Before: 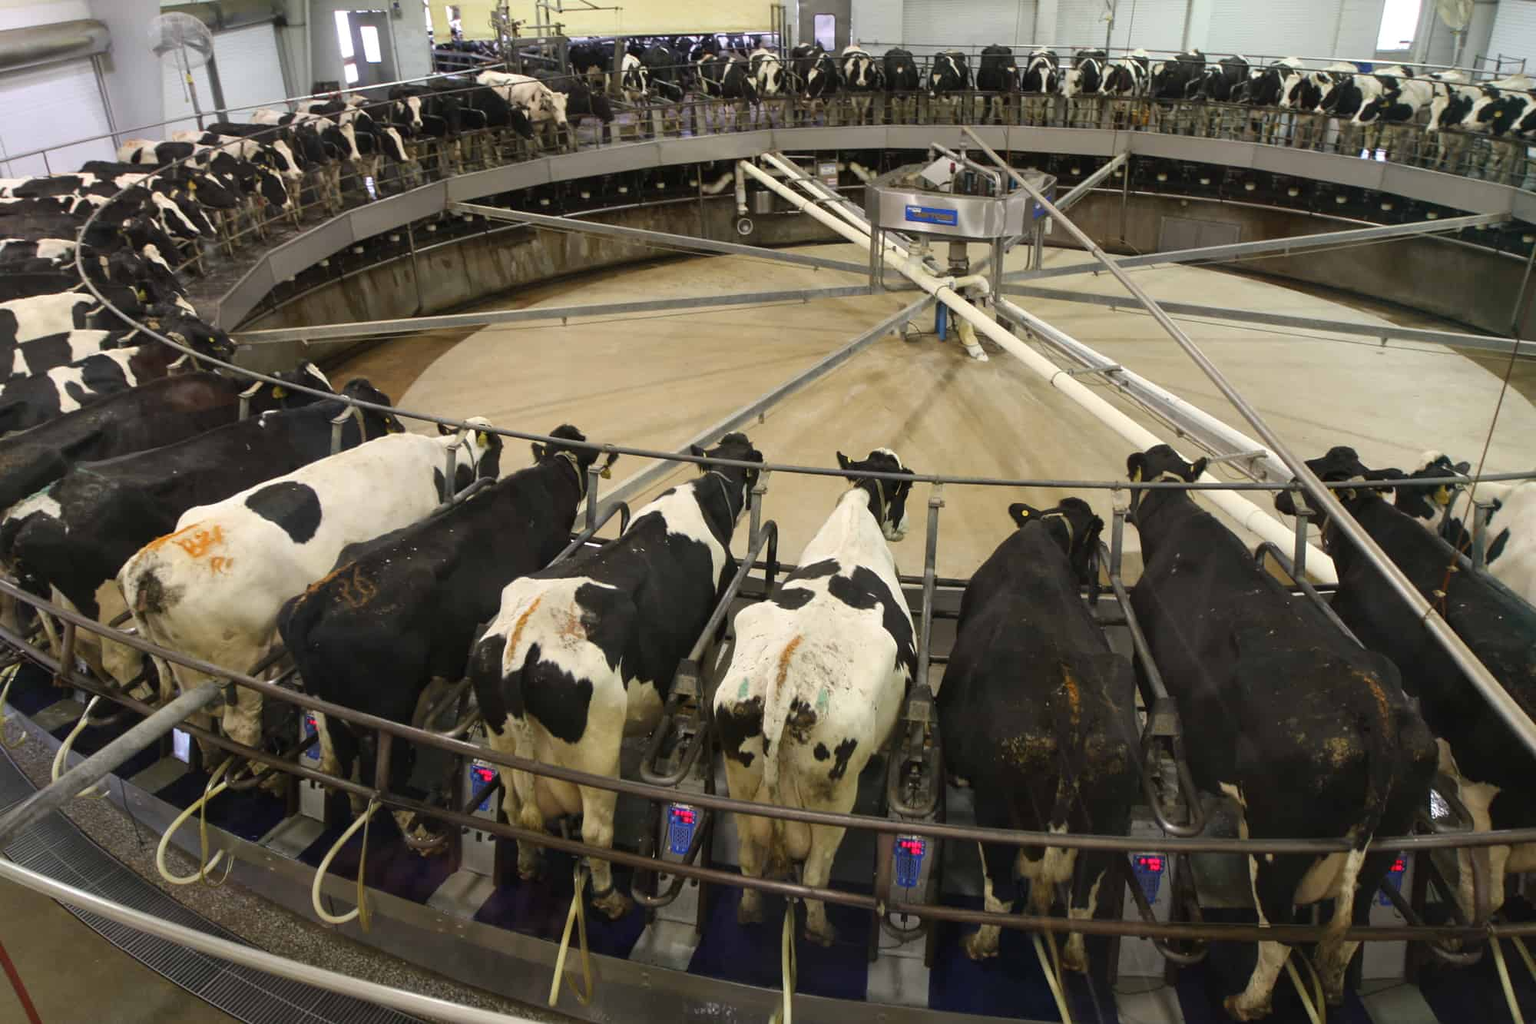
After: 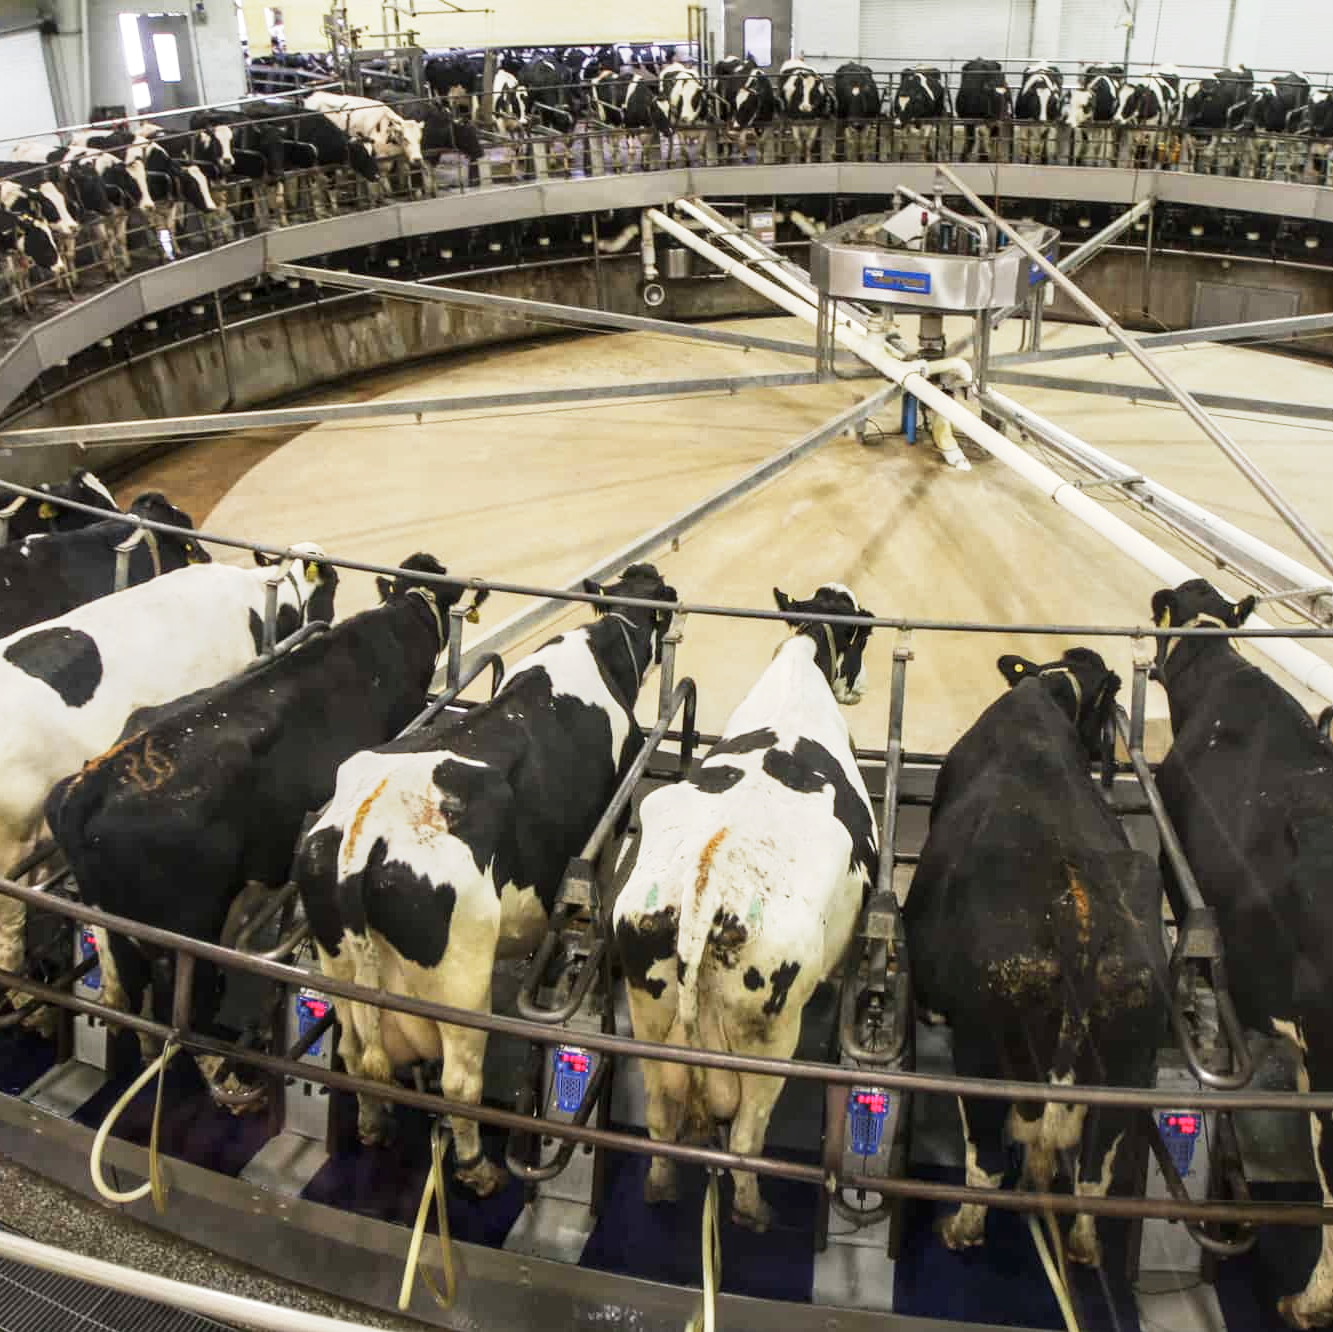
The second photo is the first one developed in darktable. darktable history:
local contrast: detail 130%
base curve: curves: ch0 [(0, 0) (0.088, 0.125) (0.176, 0.251) (0.354, 0.501) (0.613, 0.749) (1, 0.877)], preserve colors none
crop and rotate: left 15.806%, right 17.542%
tone equalizer: -8 EV -0.389 EV, -7 EV -0.419 EV, -6 EV -0.372 EV, -5 EV -0.19 EV, -3 EV 0.225 EV, -2 EV 0.362 EV, -1 EV 0.407 EV, +0 EV 0.386 EV, mask exposure compensation -0.507 EV
